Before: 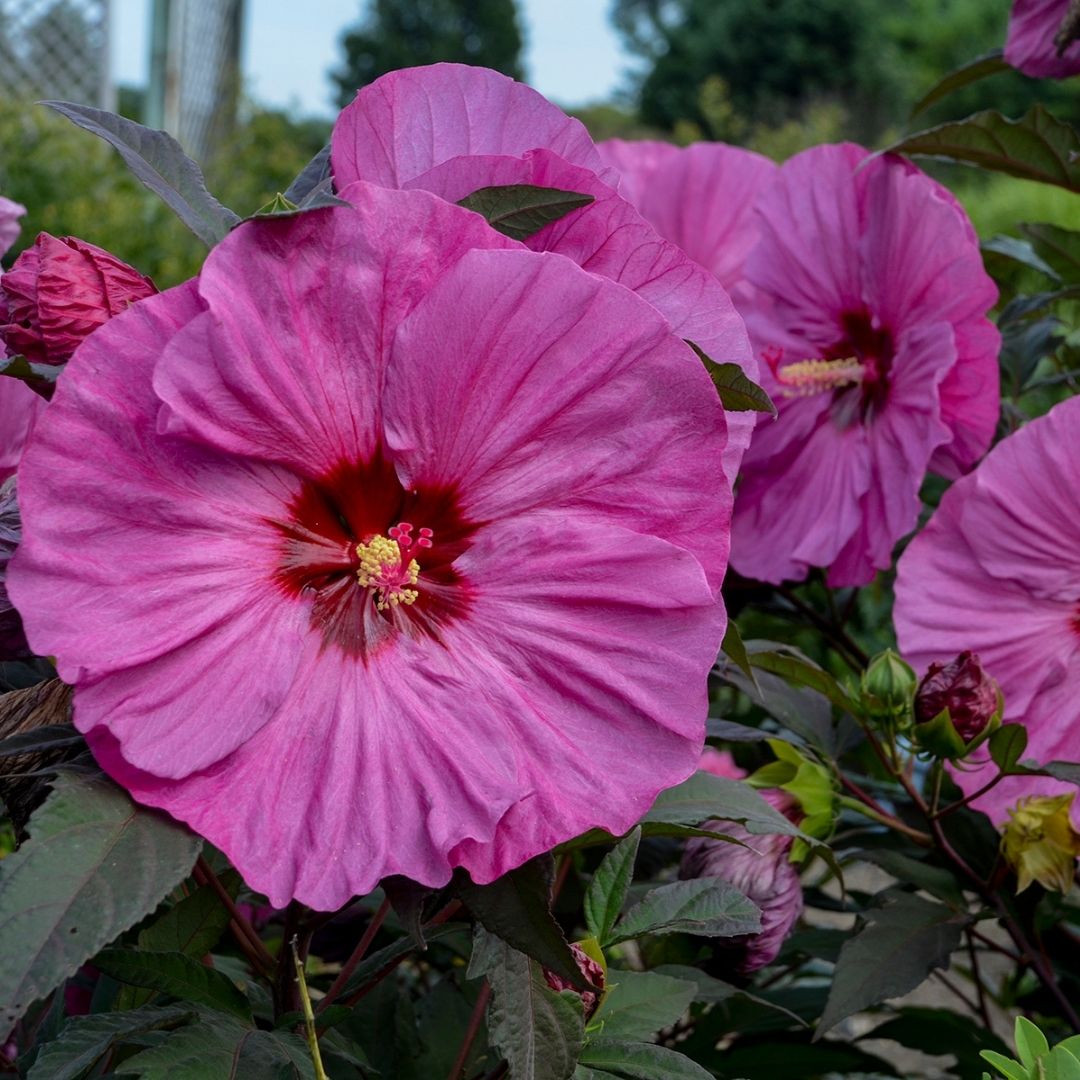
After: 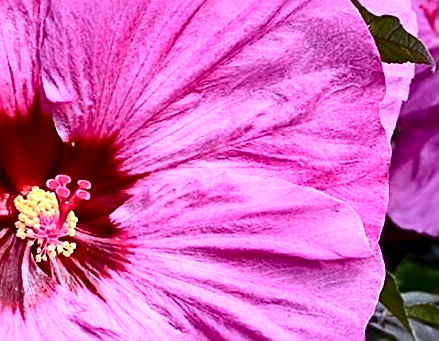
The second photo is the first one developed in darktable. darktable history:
color correction: highlights a* -0.812, highlights b* -8.81
exposure: black level correction 0, exposure 1.106 EV, compensate highlight preservation false
contrast brightness saturation: contrast 0.3
sharpen: radius 2.545, amount 0.641
crop: left 31.752%, top 32.265%, right 27.577%, bottom 36.091%
